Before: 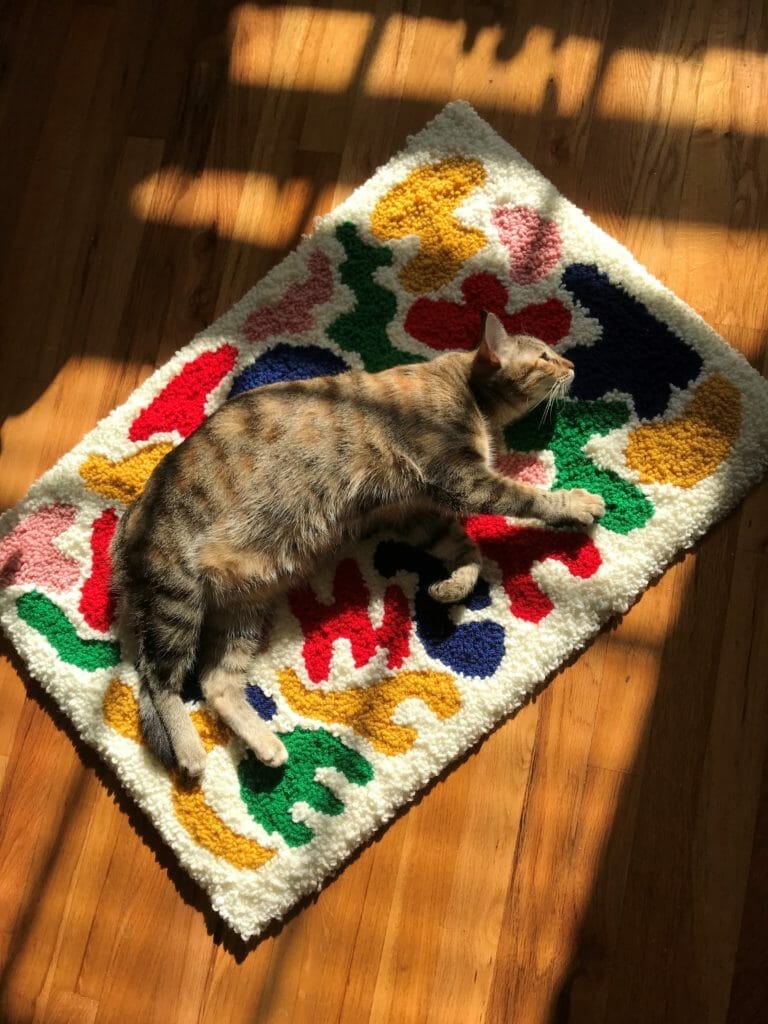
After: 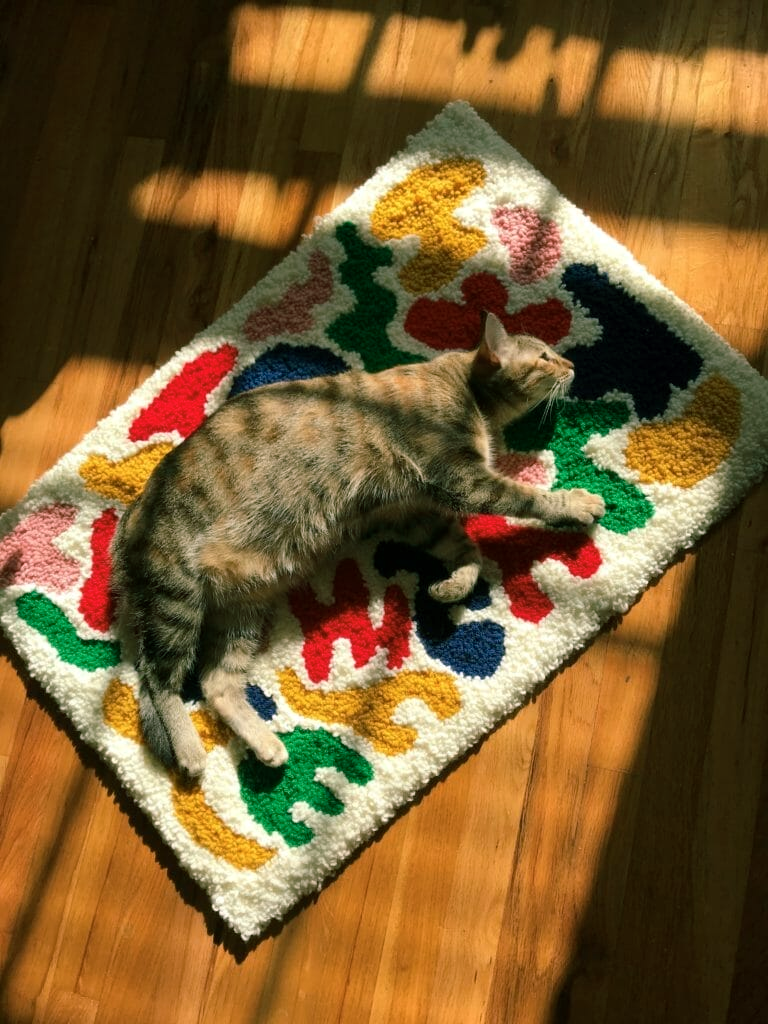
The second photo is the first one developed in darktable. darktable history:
tone equalizer: luminance estimator HSV value / RGB max
color balance rgb: shadows lift › chroma 11.41%, shadows lift › hue 130.91°, perceptual saturation grading › global saturation 0.744%
